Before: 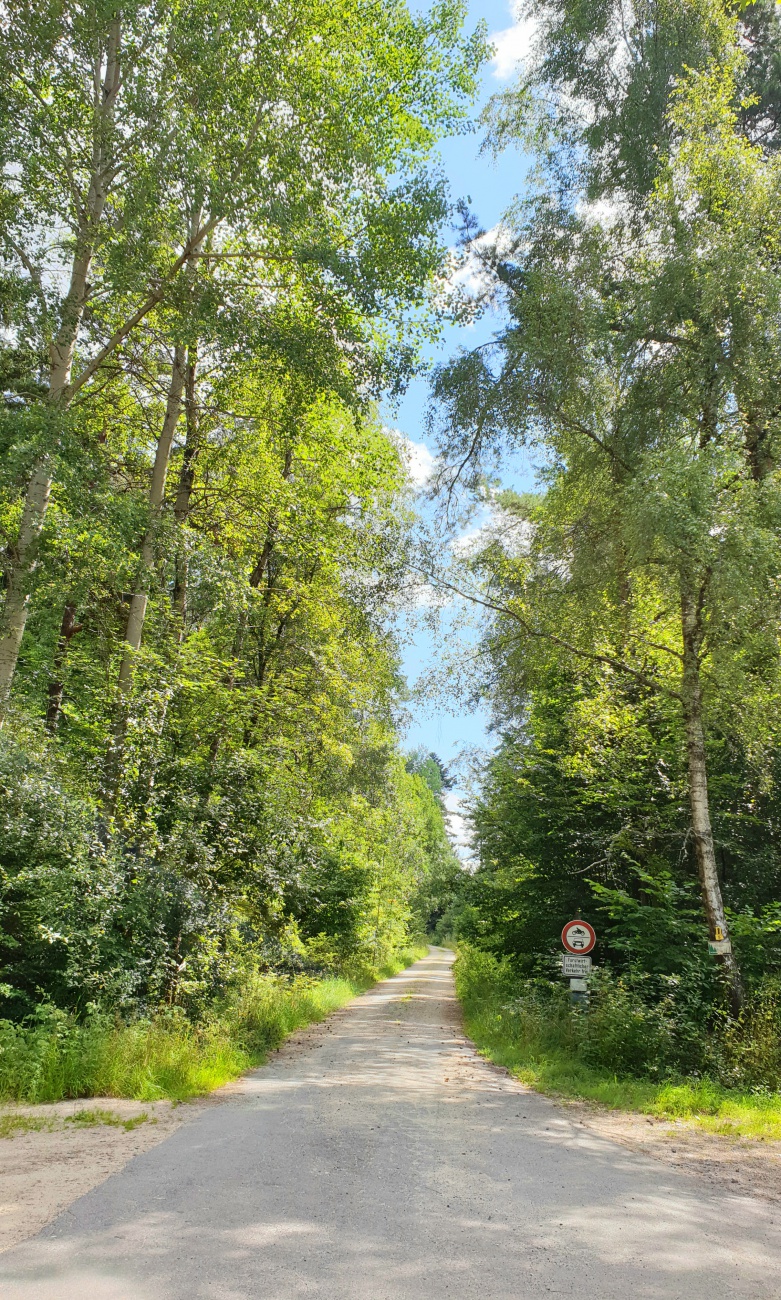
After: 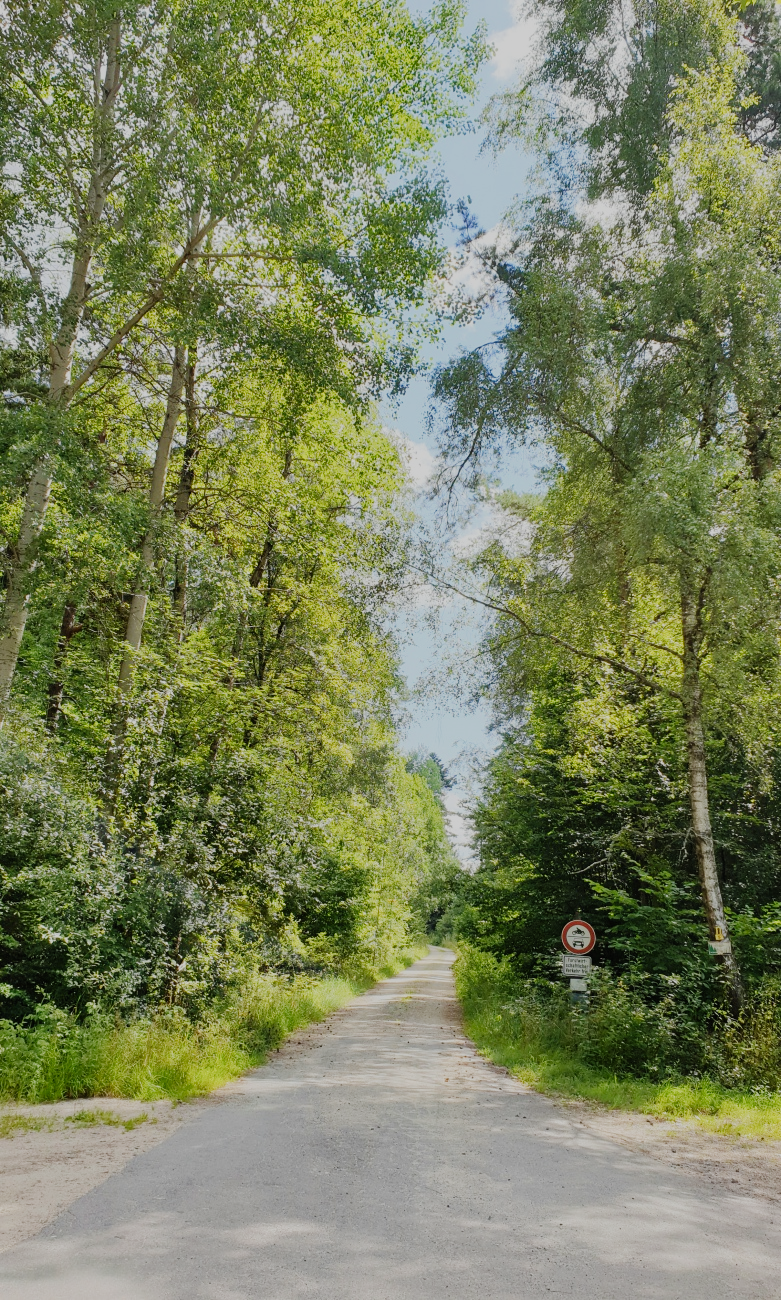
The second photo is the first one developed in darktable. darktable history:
filmic rgb: black relative exposure -7.65 EV, white relative exposure 4.56 EV, threshold 5.99 EV, hardness 3.61, preserve chrominance no, color science v5 (2021), iterations of high-quality reconstruction 0, contrast in shadows safe, contrast in highlights safe, enable highlight reconstruction true
